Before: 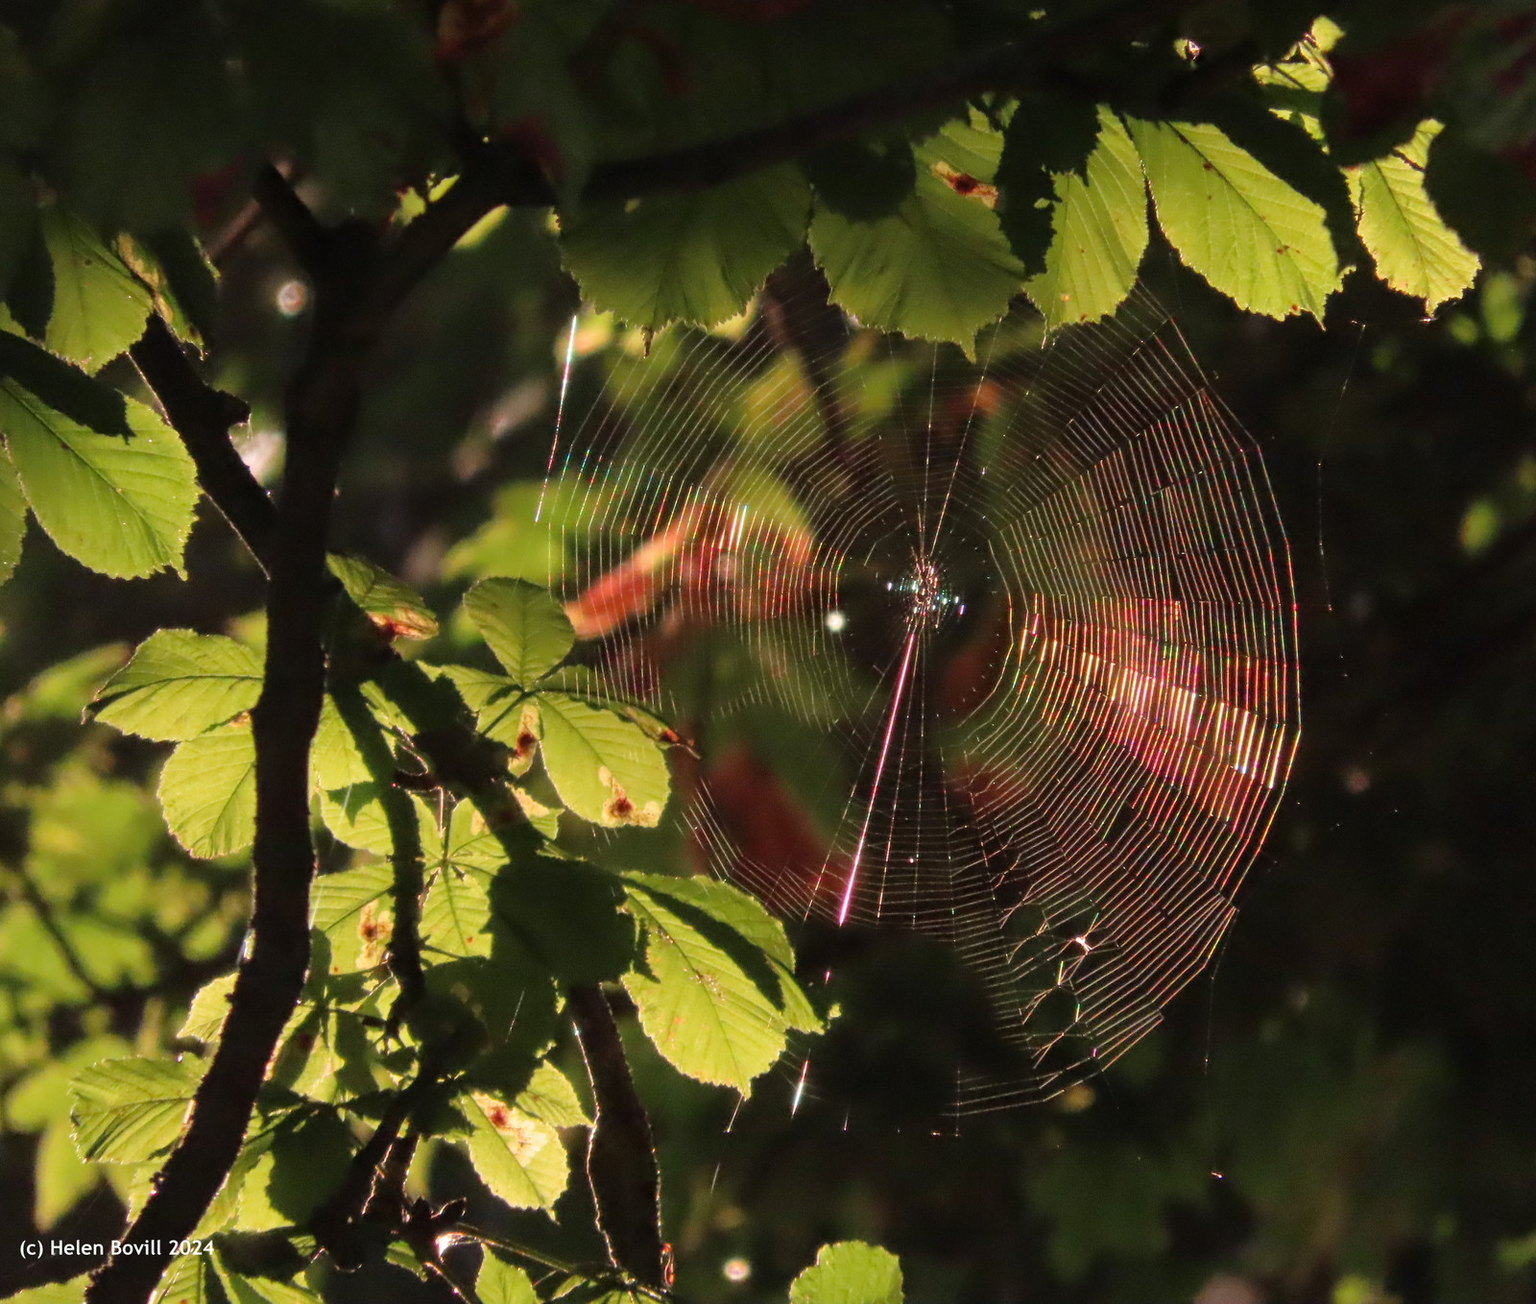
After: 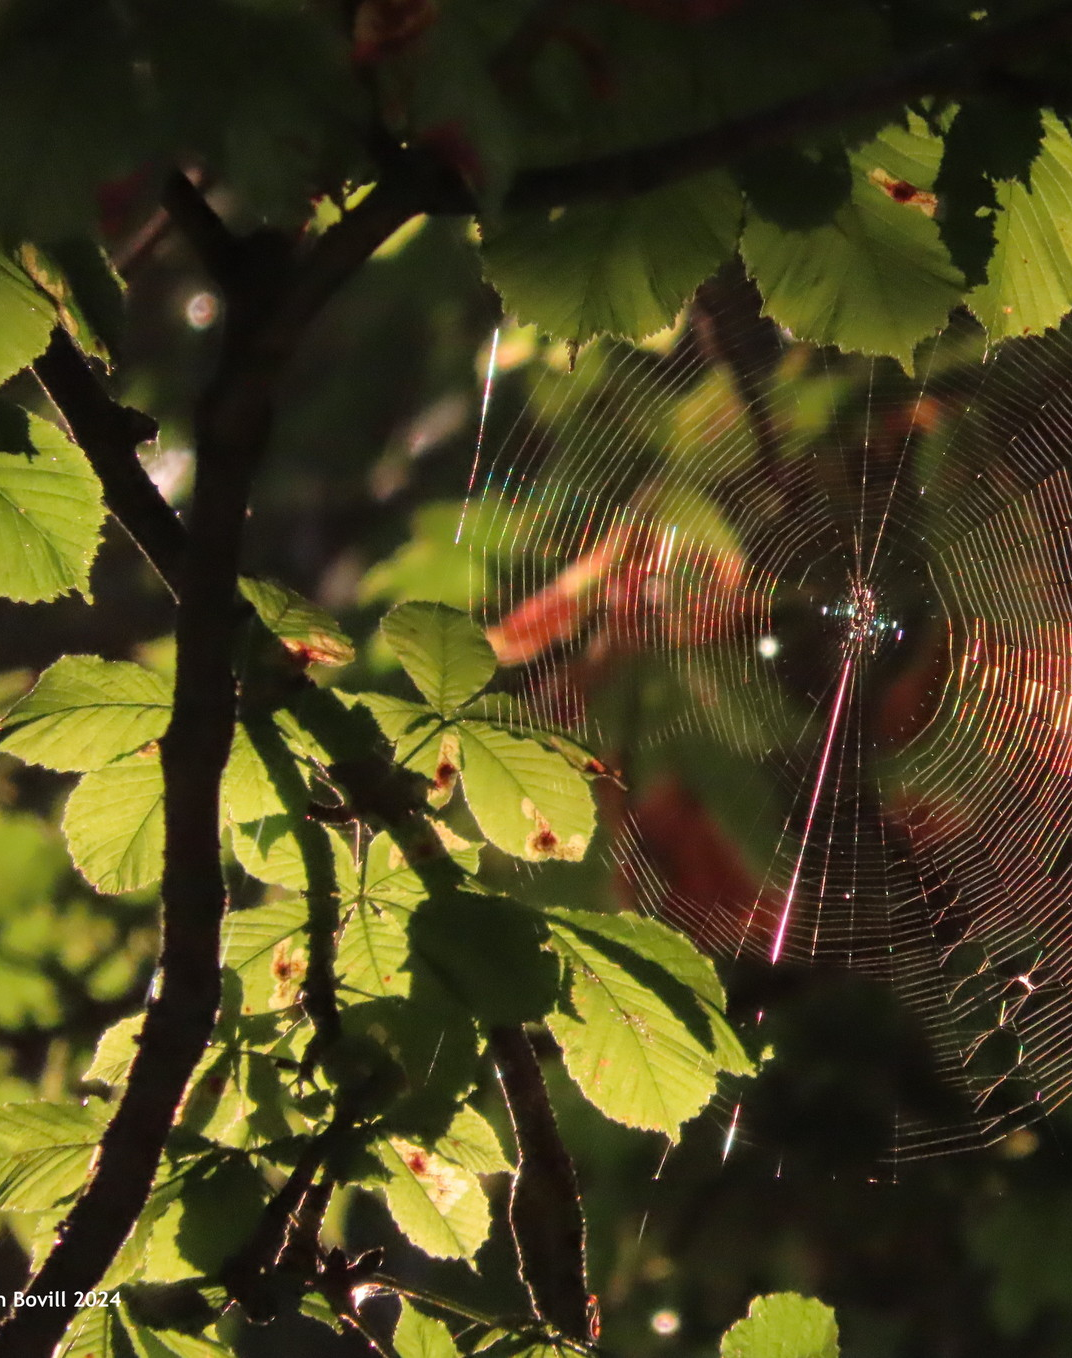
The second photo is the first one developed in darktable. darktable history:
crop and rotate: left 6.383%, right 26.575%
